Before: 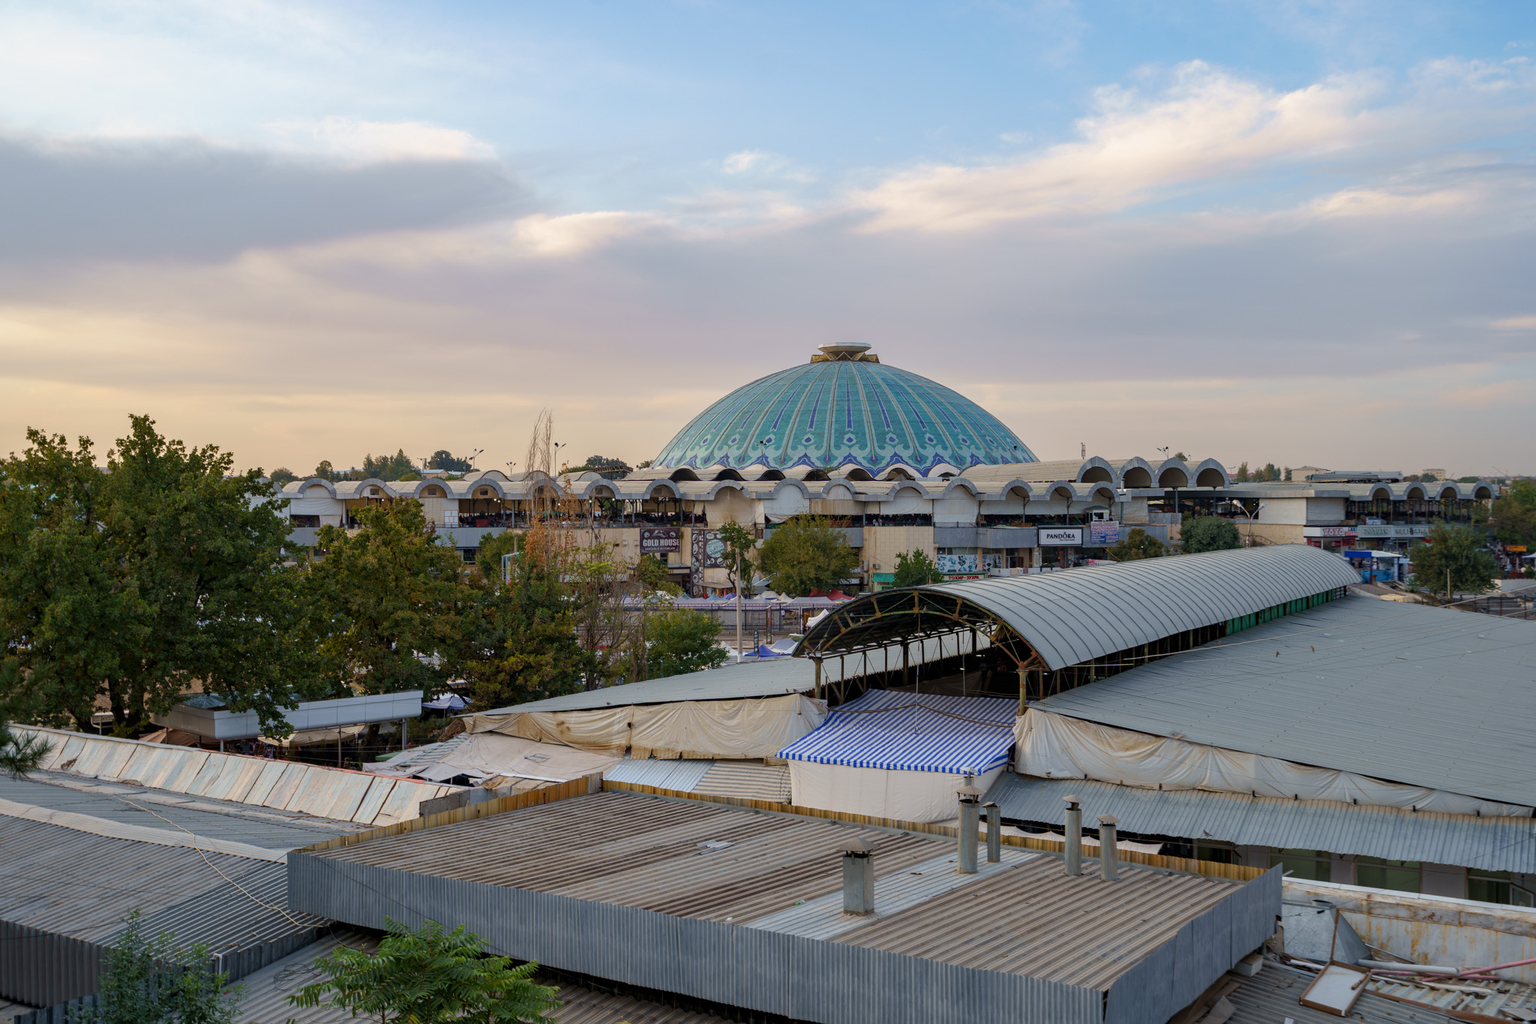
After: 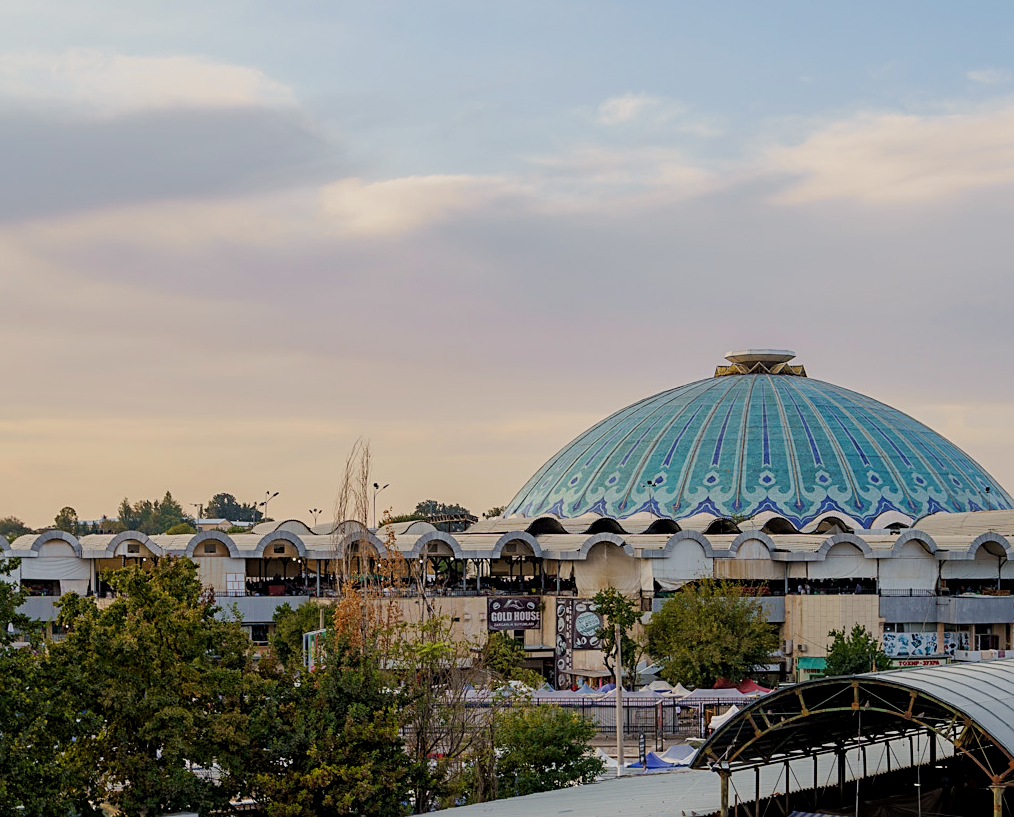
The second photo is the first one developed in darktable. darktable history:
color correction: highlights a* 0.584, highlights b* 2.79, saturation 1.08
exposure: exposure 0.2 EV, compensate exposure bias true, compensate highlight preservation false
filmic rgb: black relative exposure -7.65 EV, white relative exposure 4.56 EV, hardness 3.61, contrast 0.987
crop: left 17.891%, top 7.906%, right 32.566%, bottom 32.196%
sharpen: on, module defaults
local contrast: highlights 101%, shadows 101%, detail 120%, midtone range 0.2
tone equalizer: edges refinement/feathering 500, mask exposure compensation -1.57 EV, preserve details no
